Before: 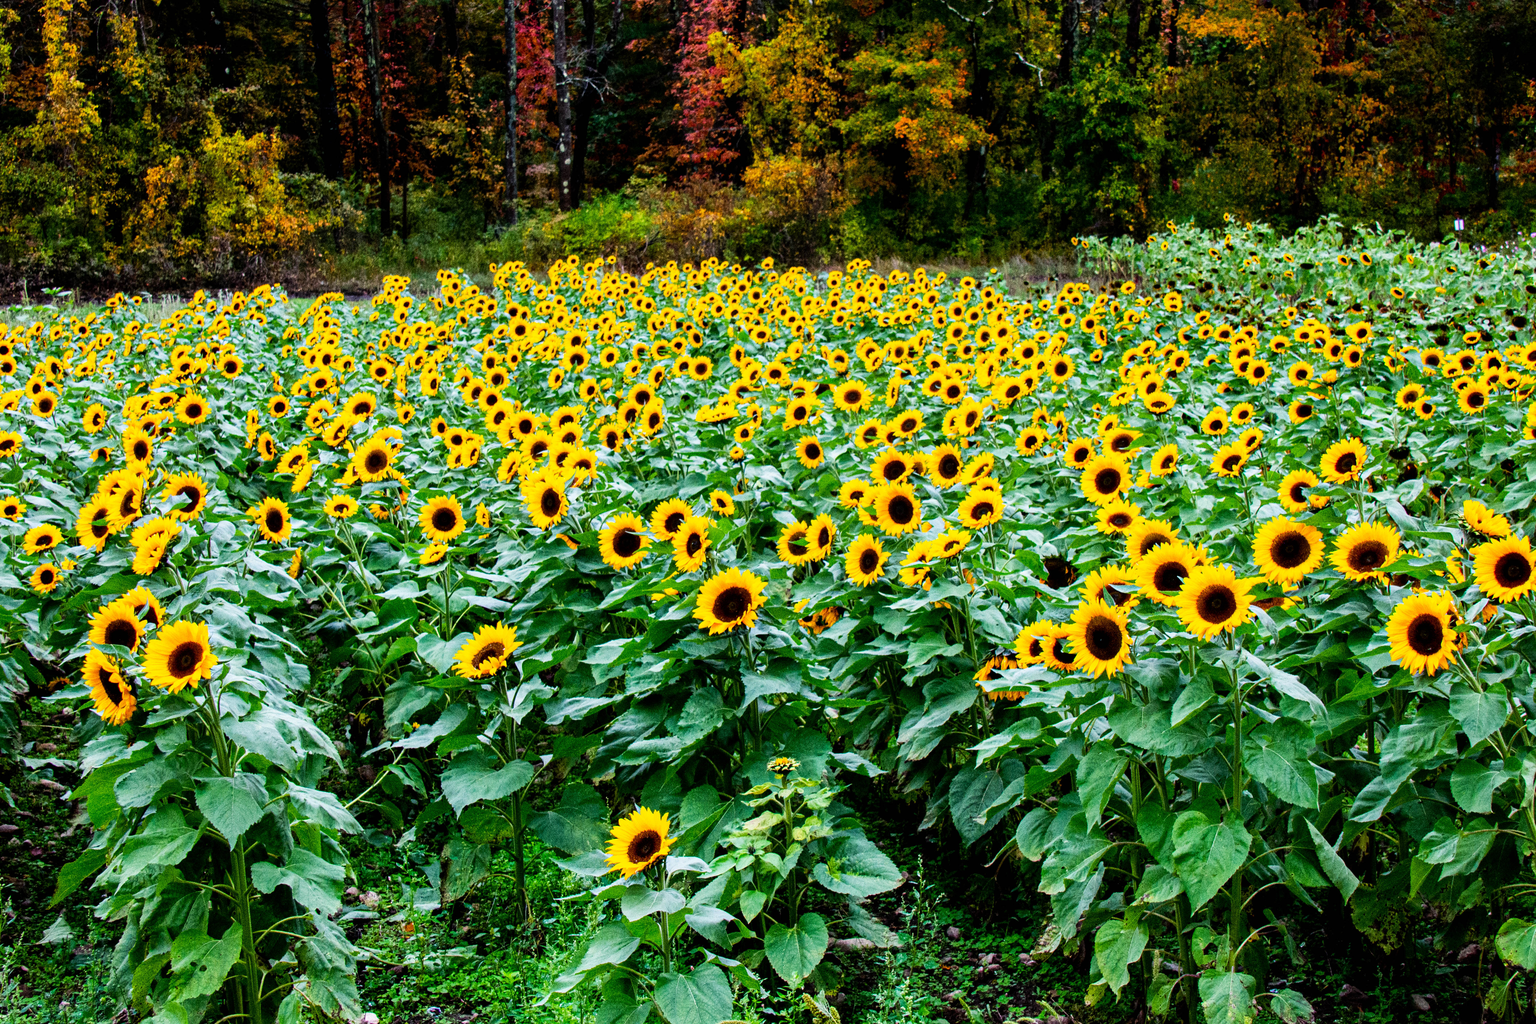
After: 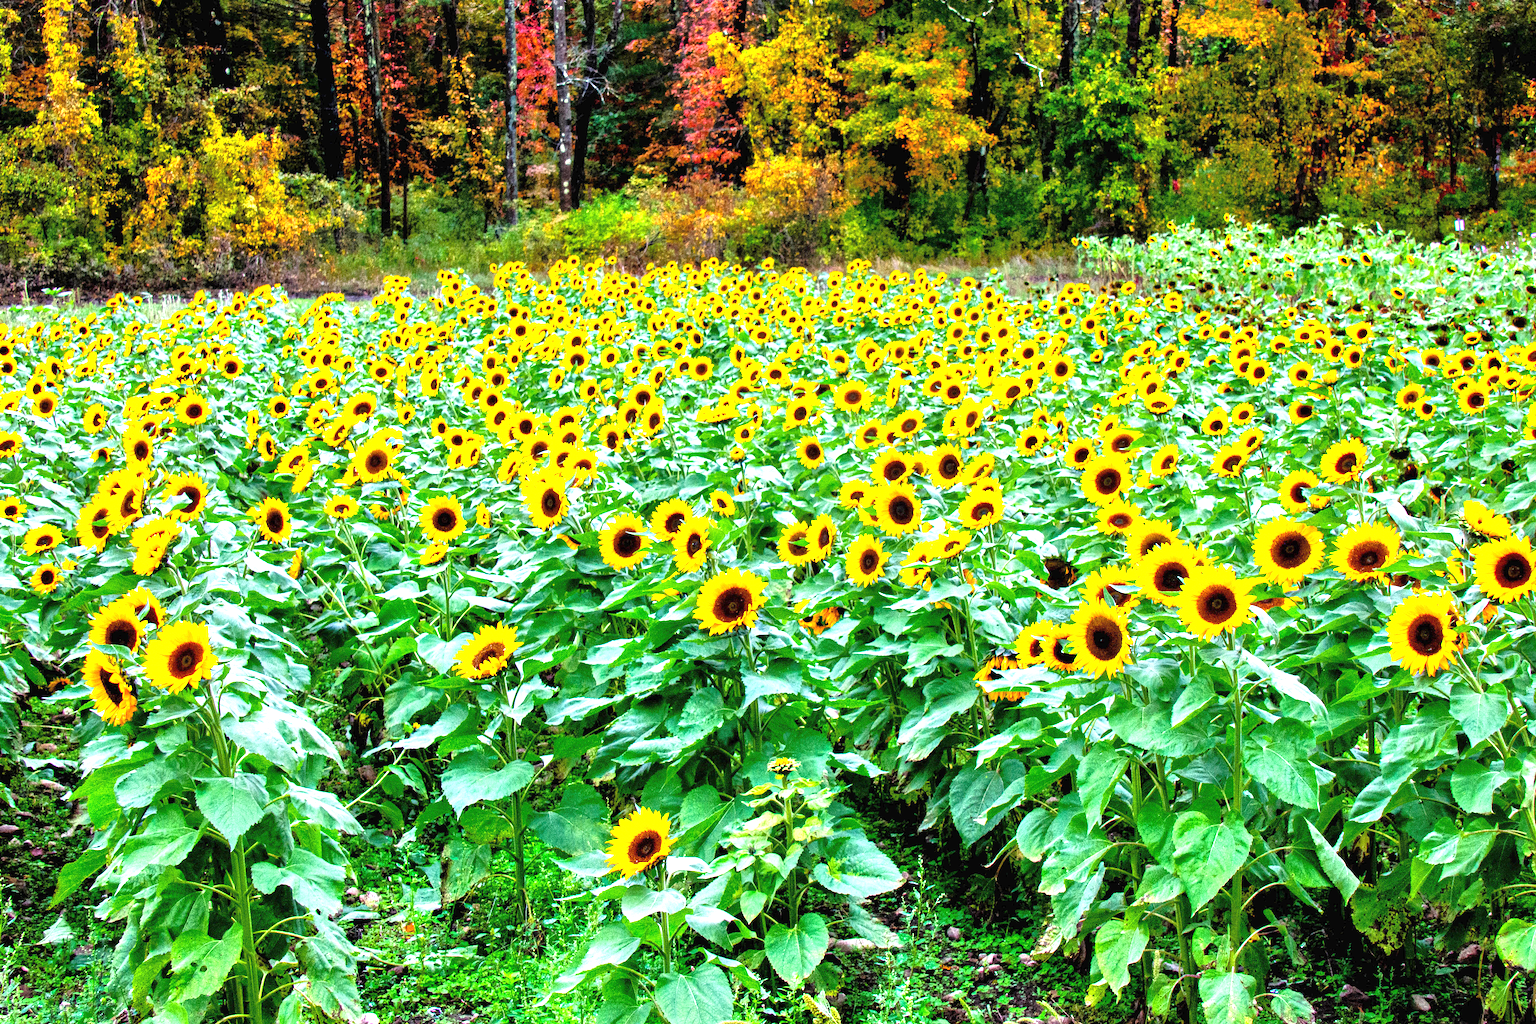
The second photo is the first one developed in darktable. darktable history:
rgb levels: preserve colors max RGB
levels: mode automatic, black 0.023%, white 99.97%, levels [0.062, 0.494, 0.925]
exposure: black level correction 0, exposure 1 EV, compensate highlight preservation false
tone equalizer: -8 EV 2 EV, -7 EV 2 EV, -6 EV 2 EV, -5 EV 2 EV, -4 EV 2 EV, -3 EV 1.5 EV, -2 EV 1 EV, -1 EV 0.5 EV
